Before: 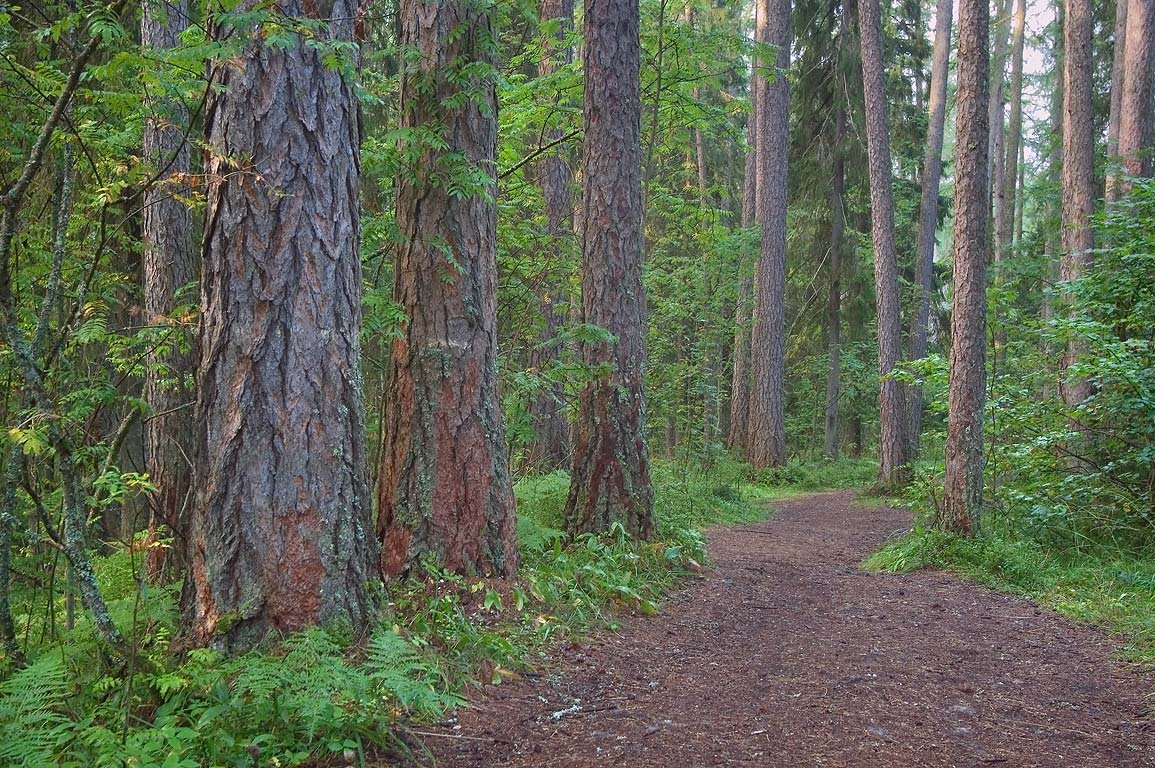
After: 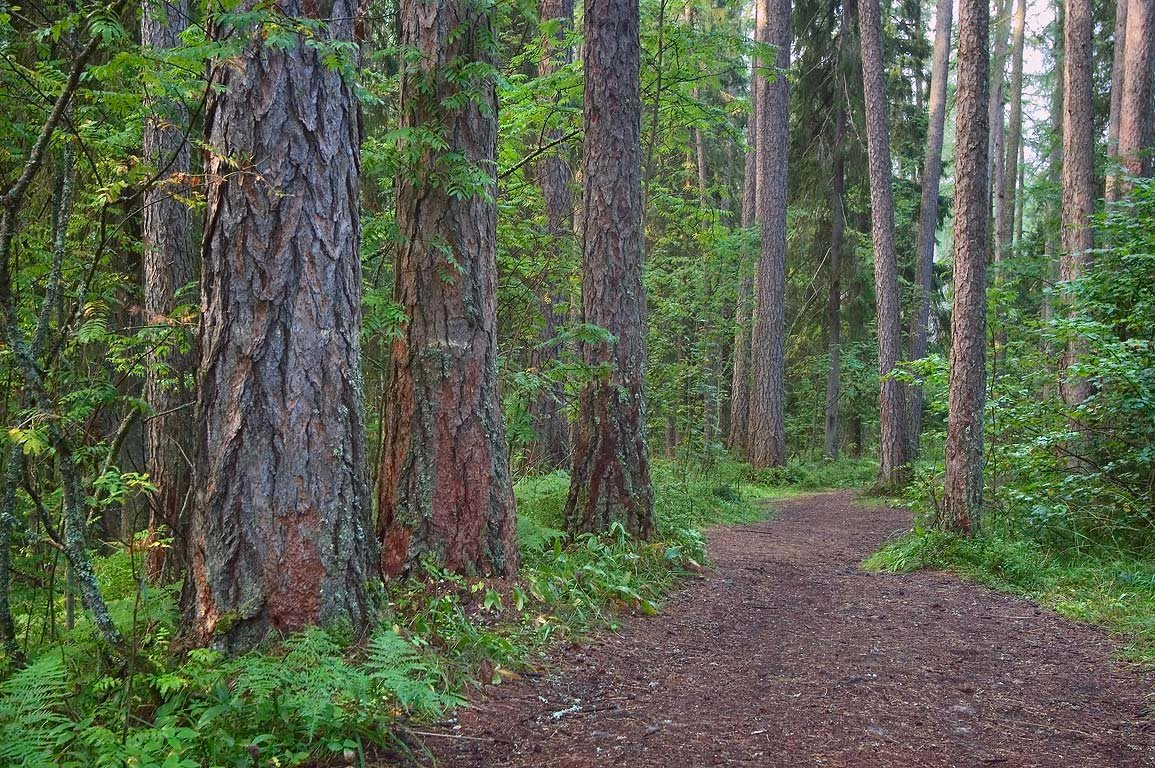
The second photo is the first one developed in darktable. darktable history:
contrast brightness saturation: contrast 0.151, brightness -0.01, saturation 0.102
